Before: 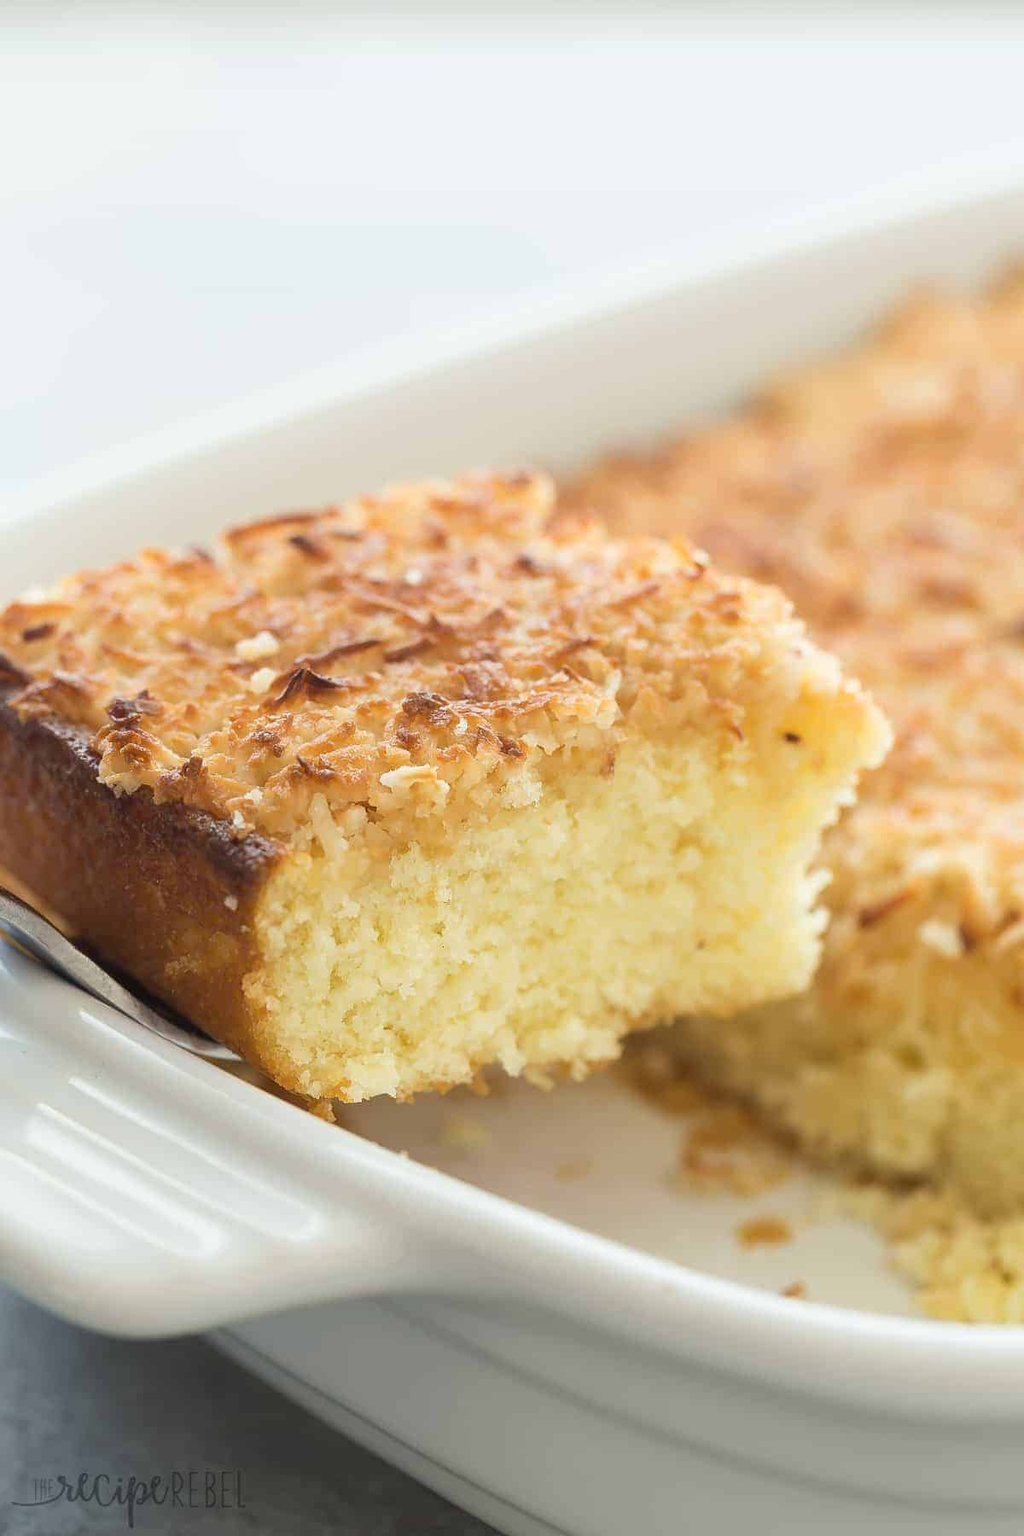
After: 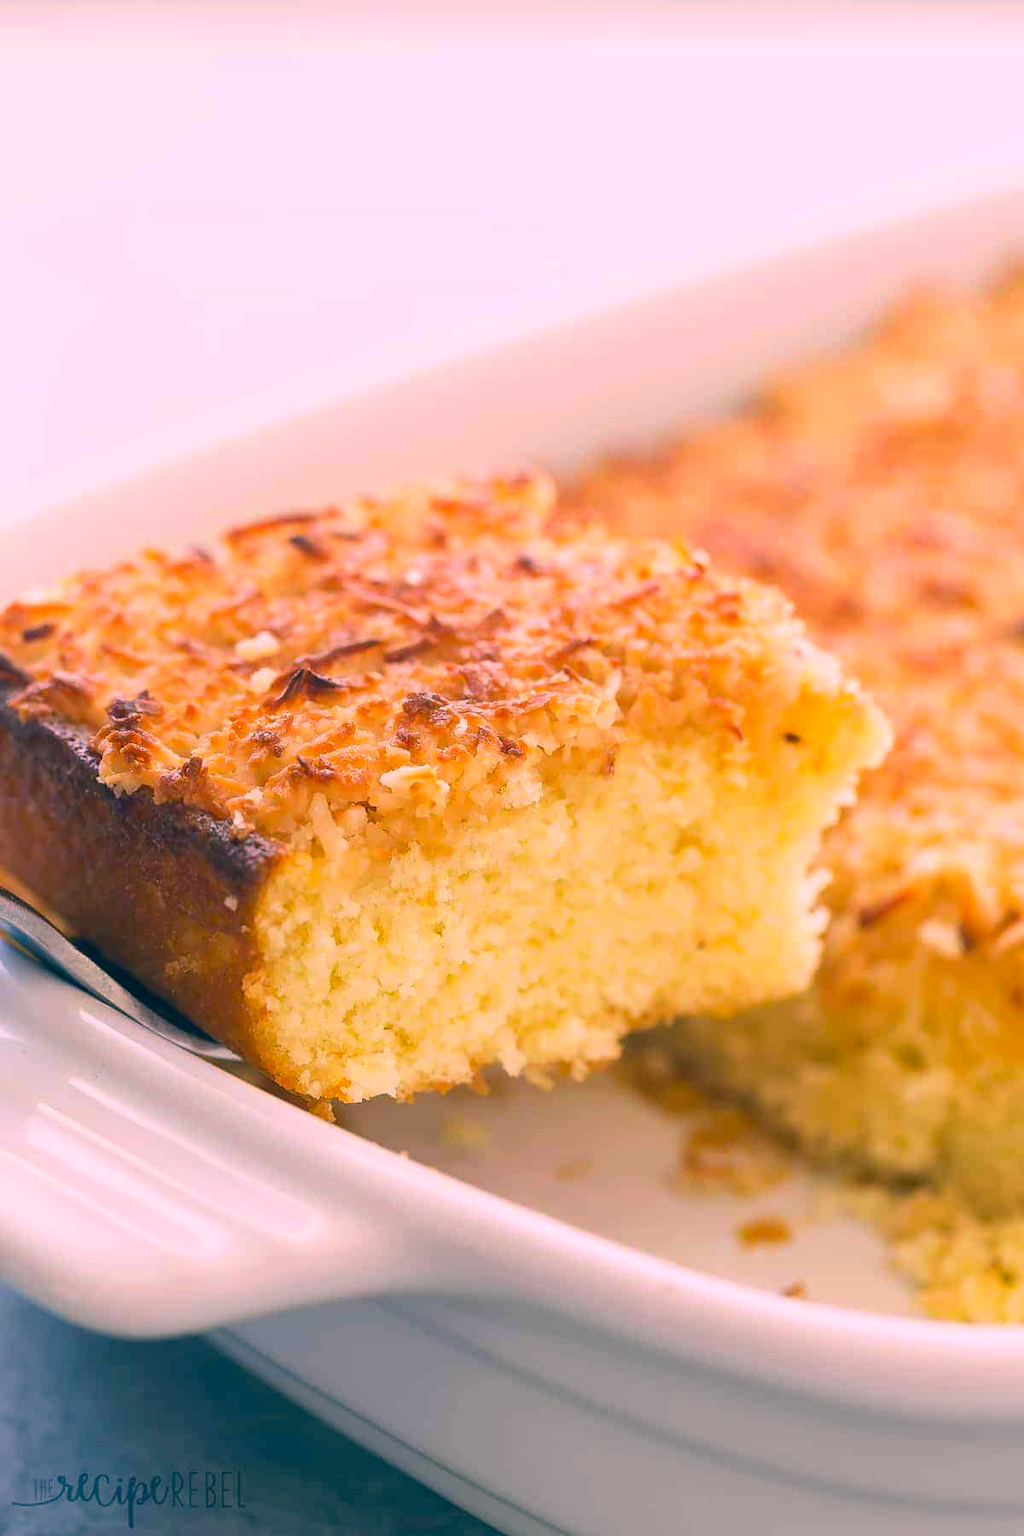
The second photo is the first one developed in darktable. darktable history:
color correction: highlights a* 17.25, highlights b* 0.346, shadows a* -15.37, shadows b* -13.8, saturation 1.53
